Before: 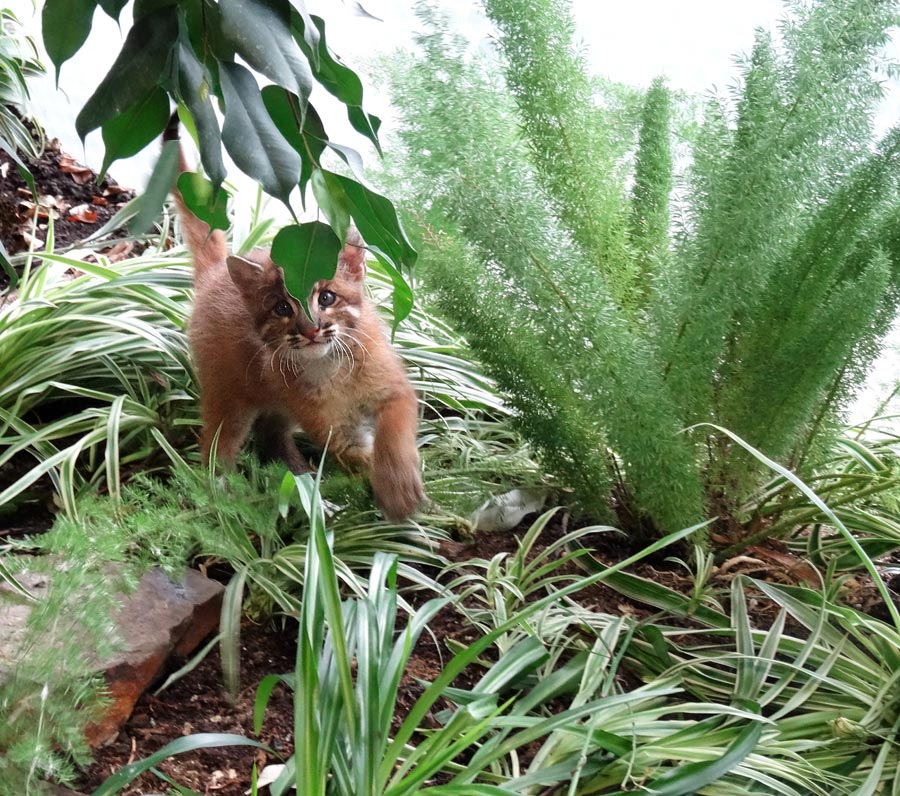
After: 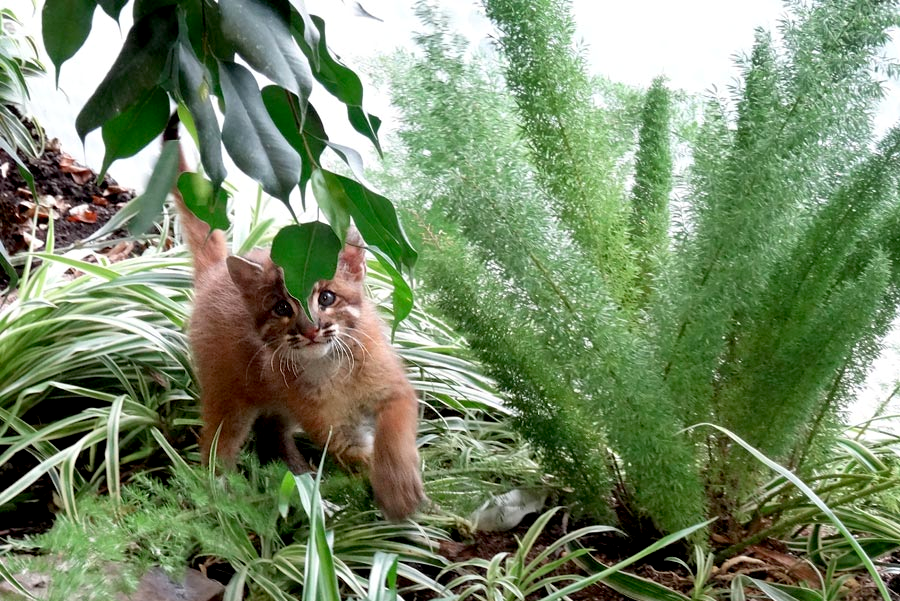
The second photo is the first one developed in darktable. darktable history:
crop: bottom 24.469%
exposure: black level correction 0.009, exposure 0.016 EV, compensate highlight preservation false
shadows and highlights: shadows 47.45, highlights -42.74, soften with gaussian
